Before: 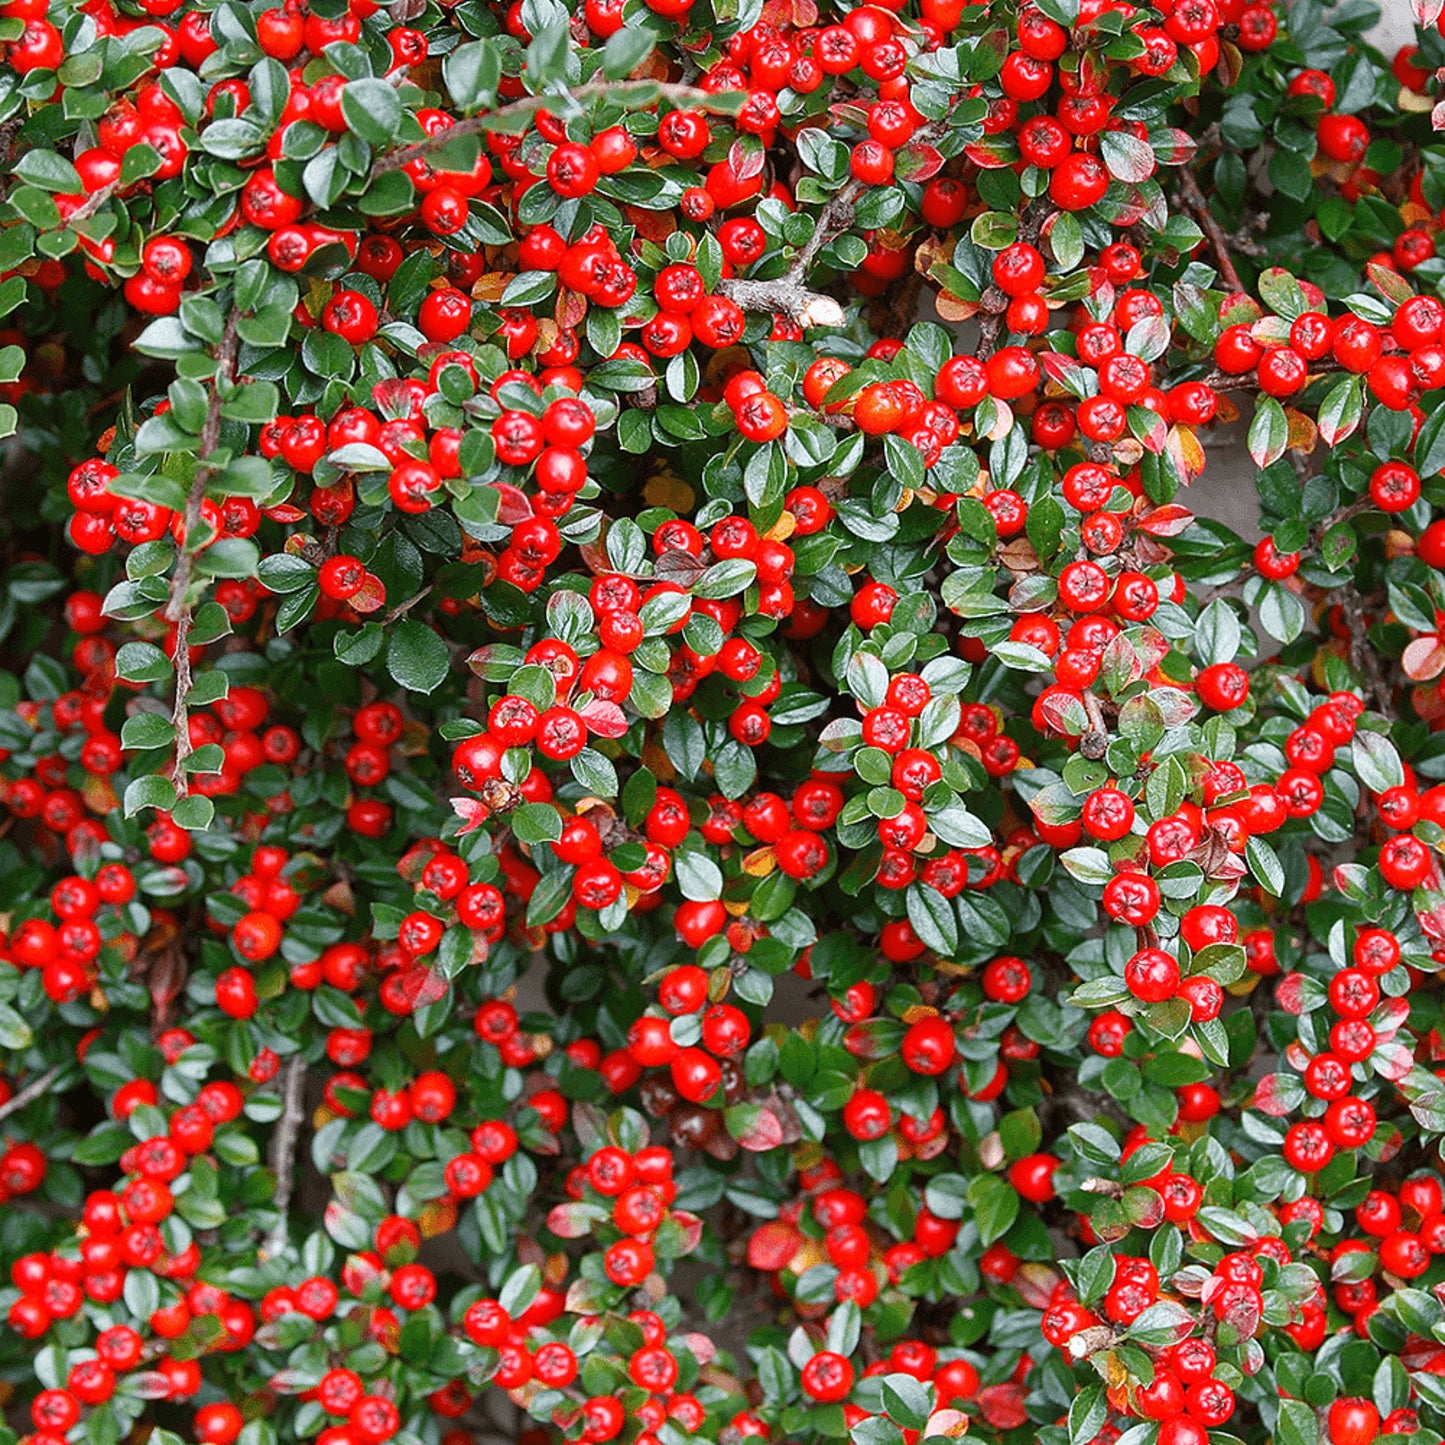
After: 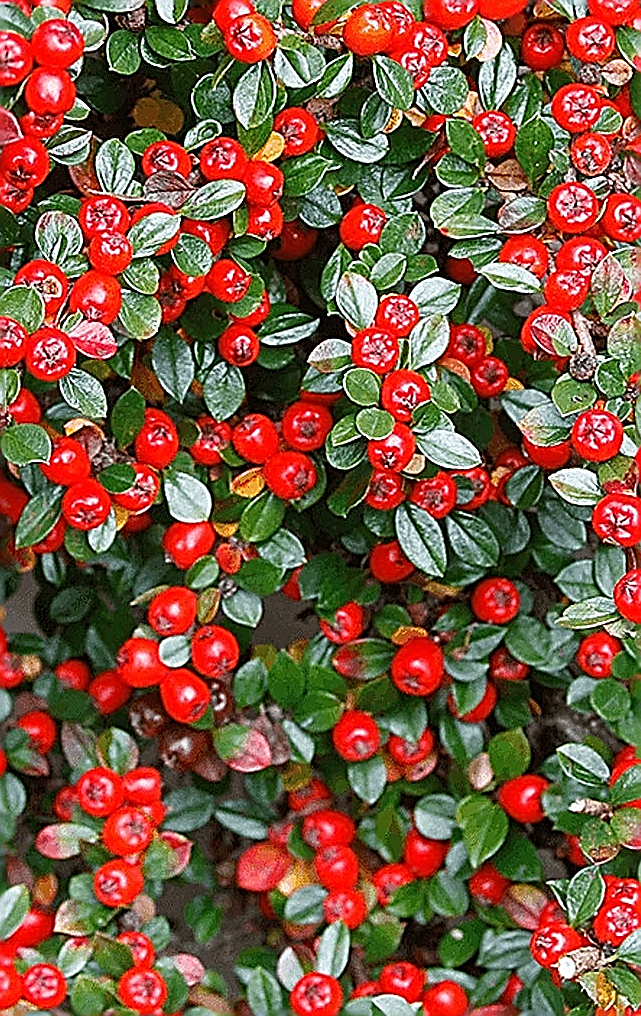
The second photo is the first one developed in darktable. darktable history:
crop: left 35.432%, top 26.233%, right 20.145%, bottom 3.432%
sharpen: amount 1.861
